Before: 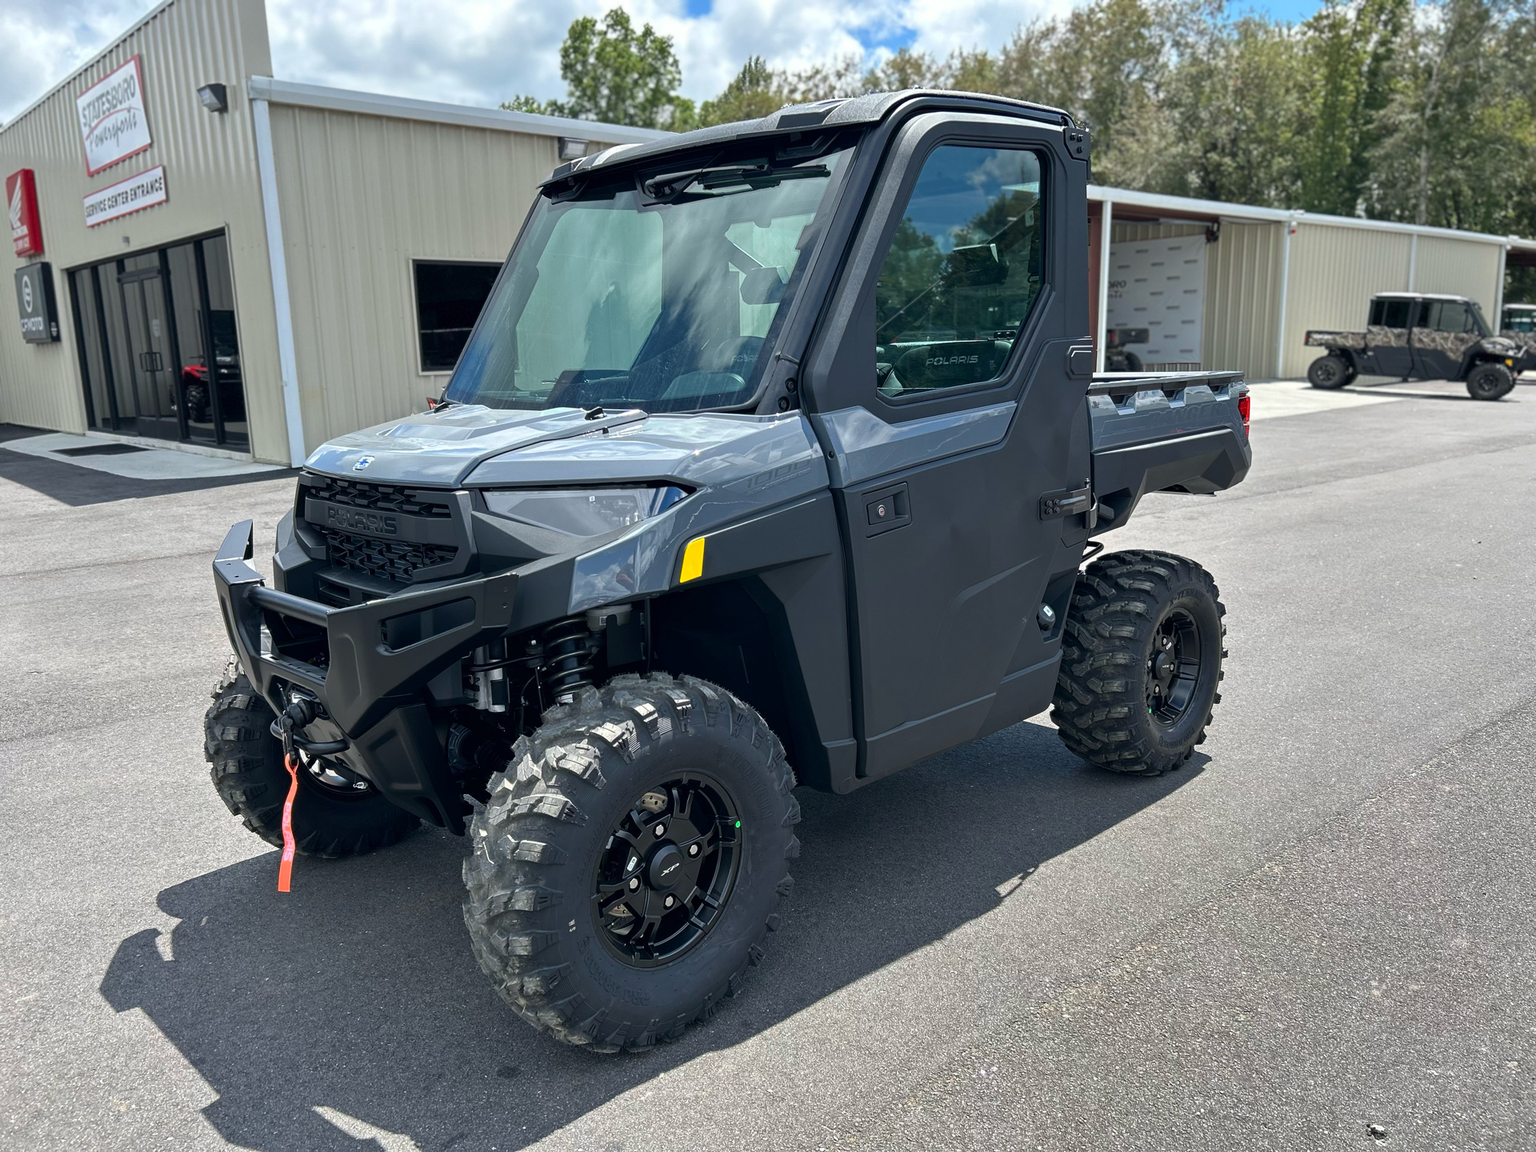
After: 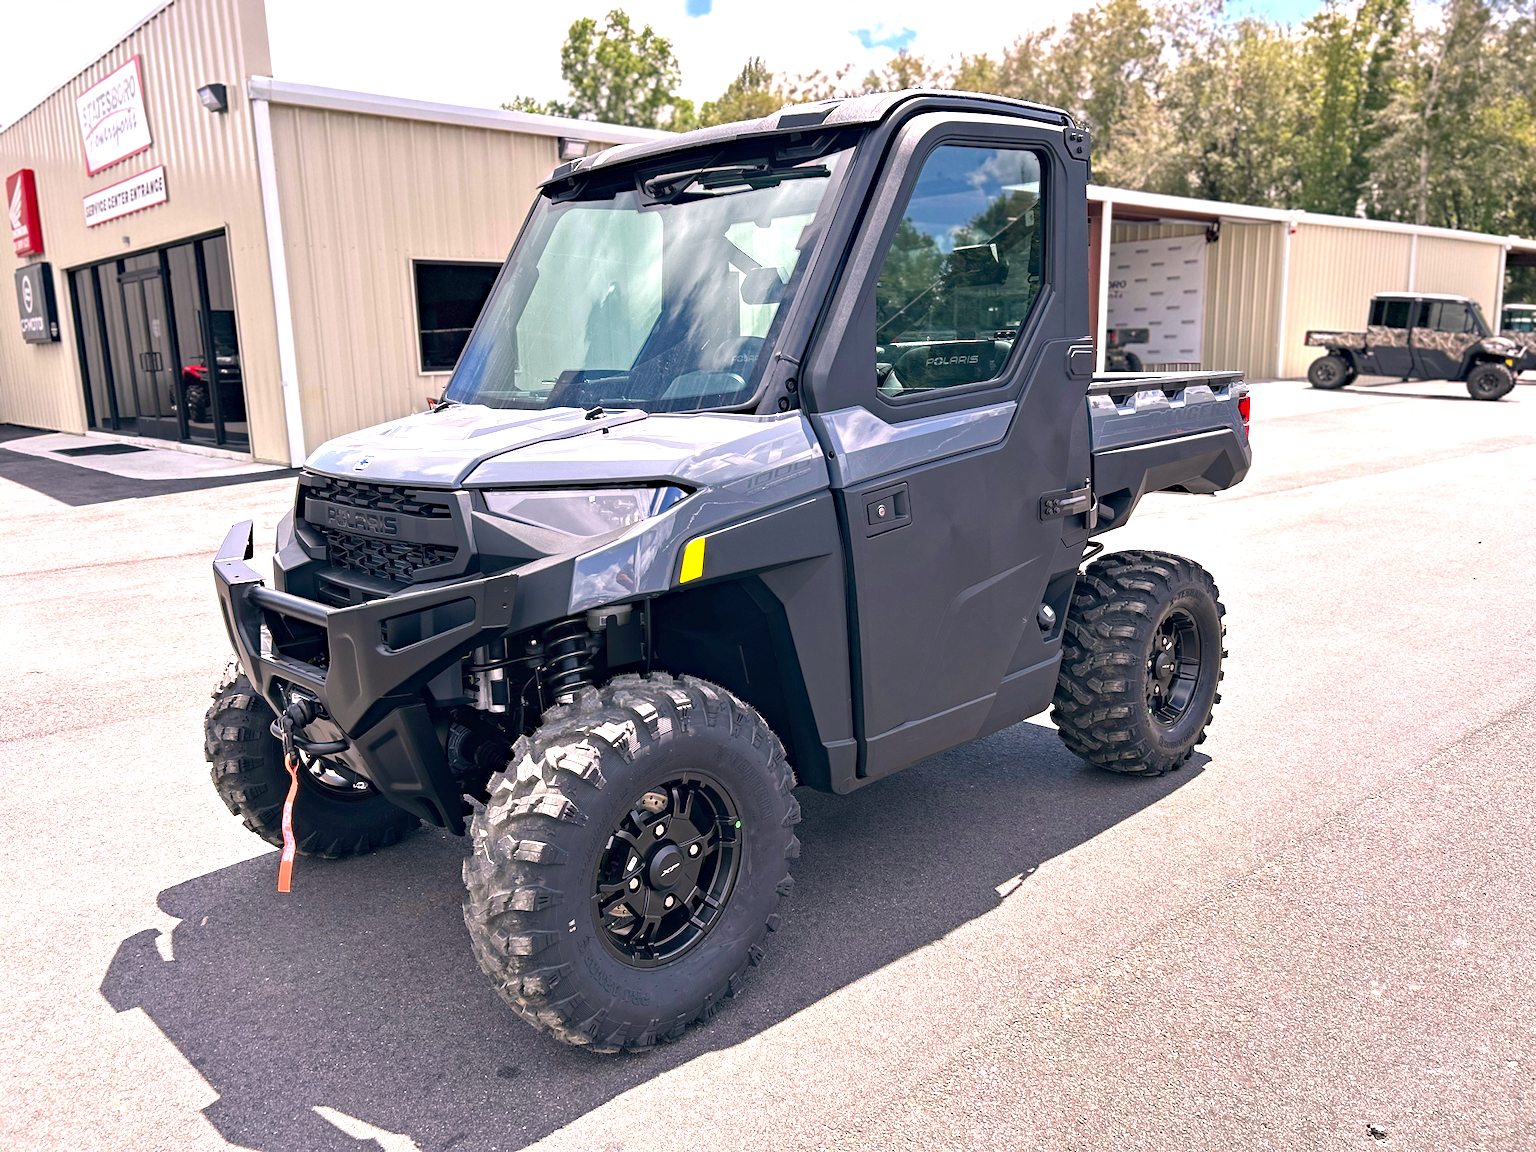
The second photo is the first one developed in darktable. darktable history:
color correction: highlights a* 14.64, highlights b* 4.83
exposure: black level correction 0, exposure 1.123 EV, compensate highlight preservation false
haze removal: compatibility mode true, adaptive false
